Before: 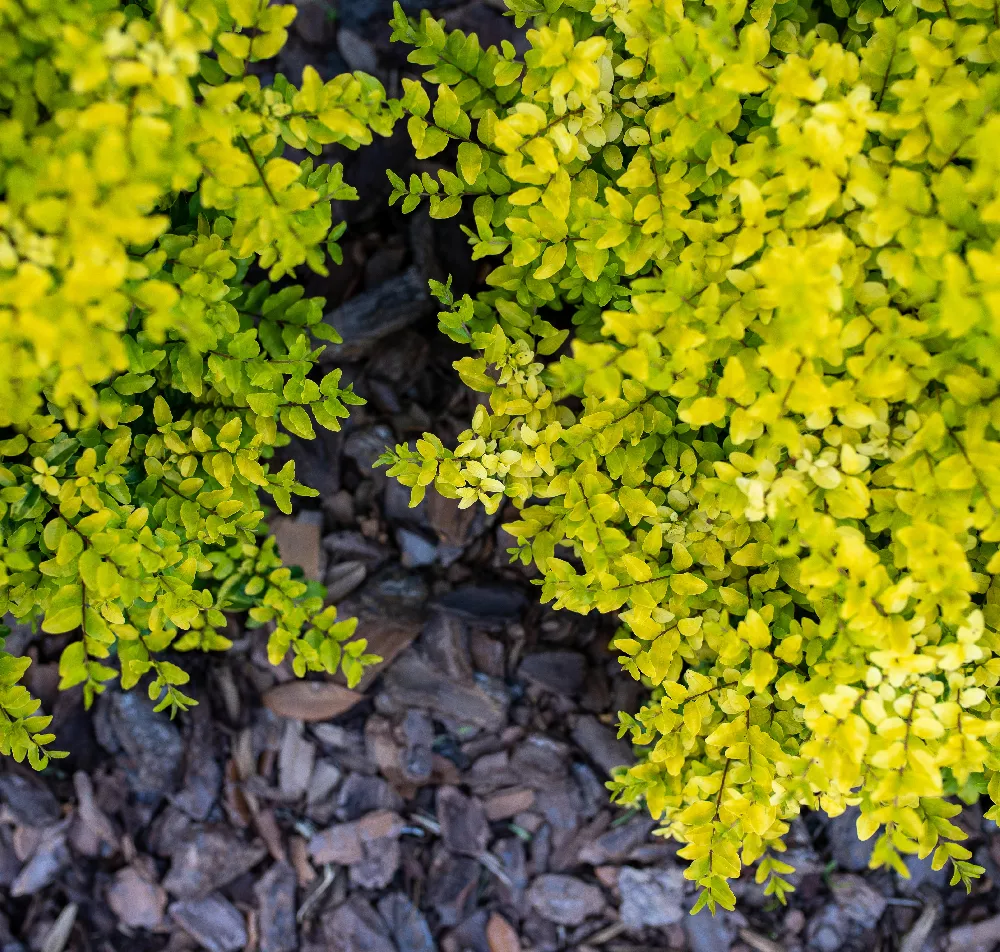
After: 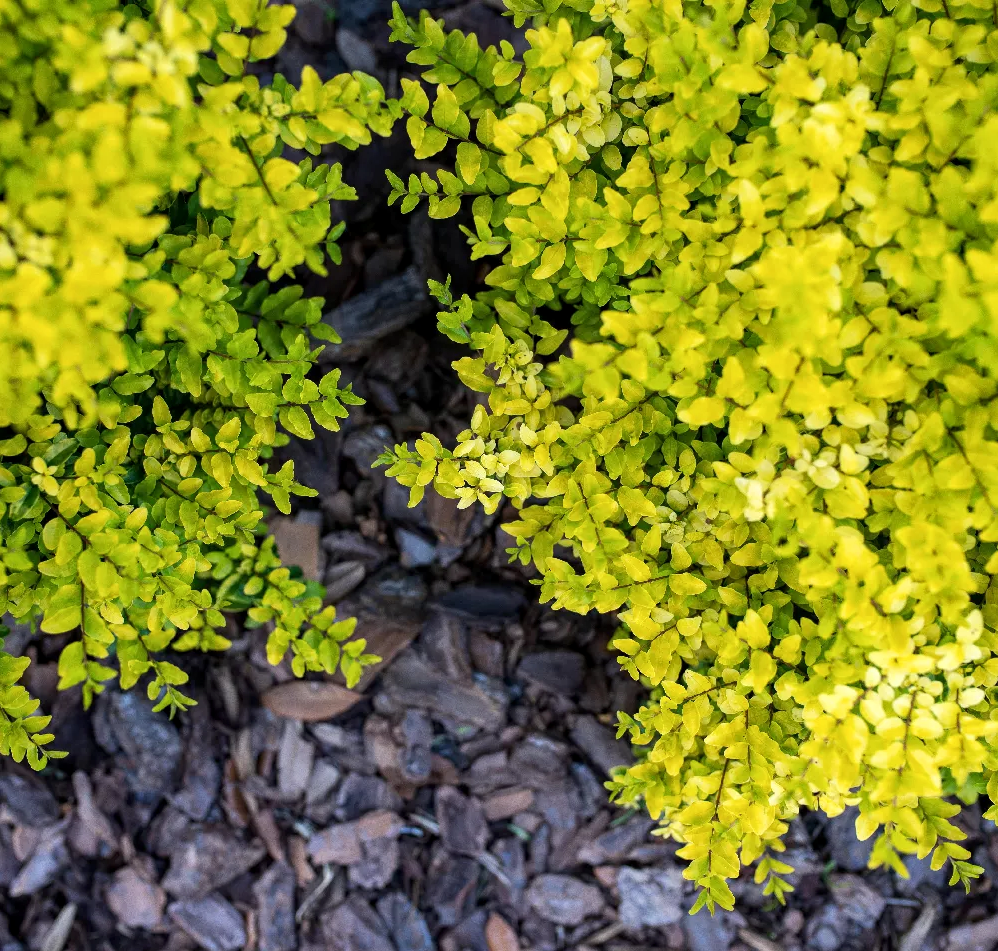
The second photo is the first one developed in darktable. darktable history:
base curve: curves: ch0 [(0, 0) (0.472, 0.508) (1, 1)], preserve colors none
crop: left 0.151%
local contrast: highlights 107%, shadows 99%, detail 119%, midtone range 0.2
